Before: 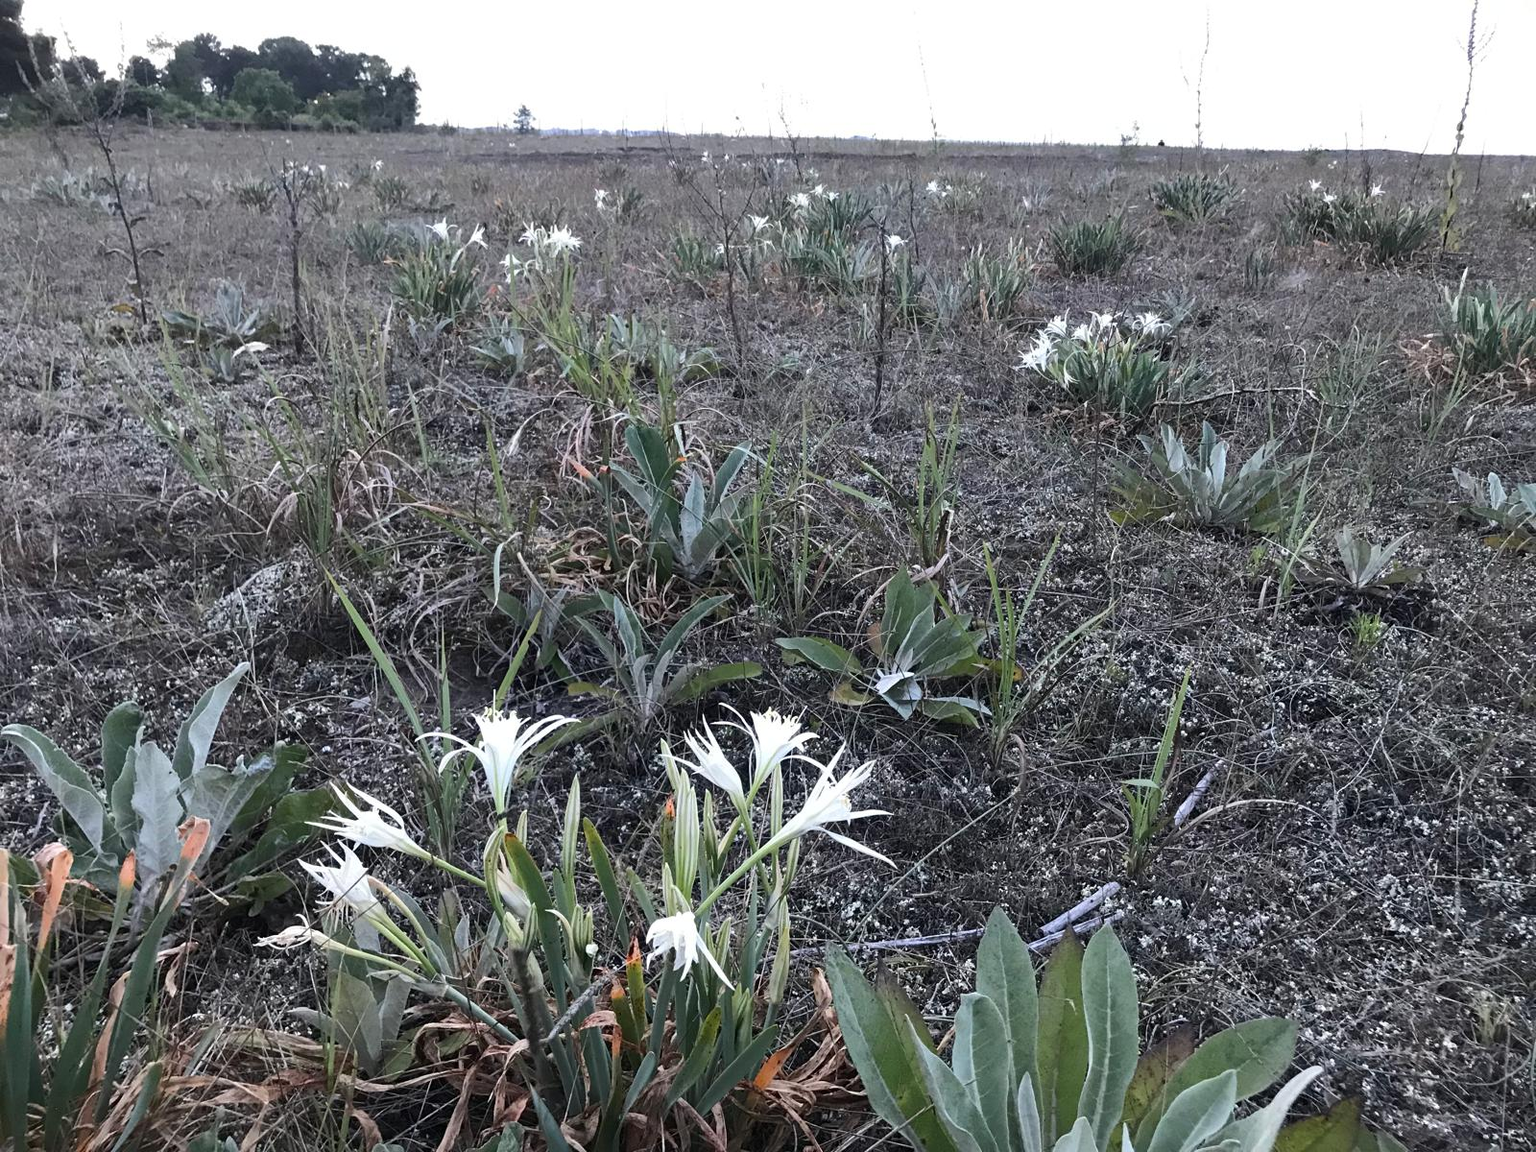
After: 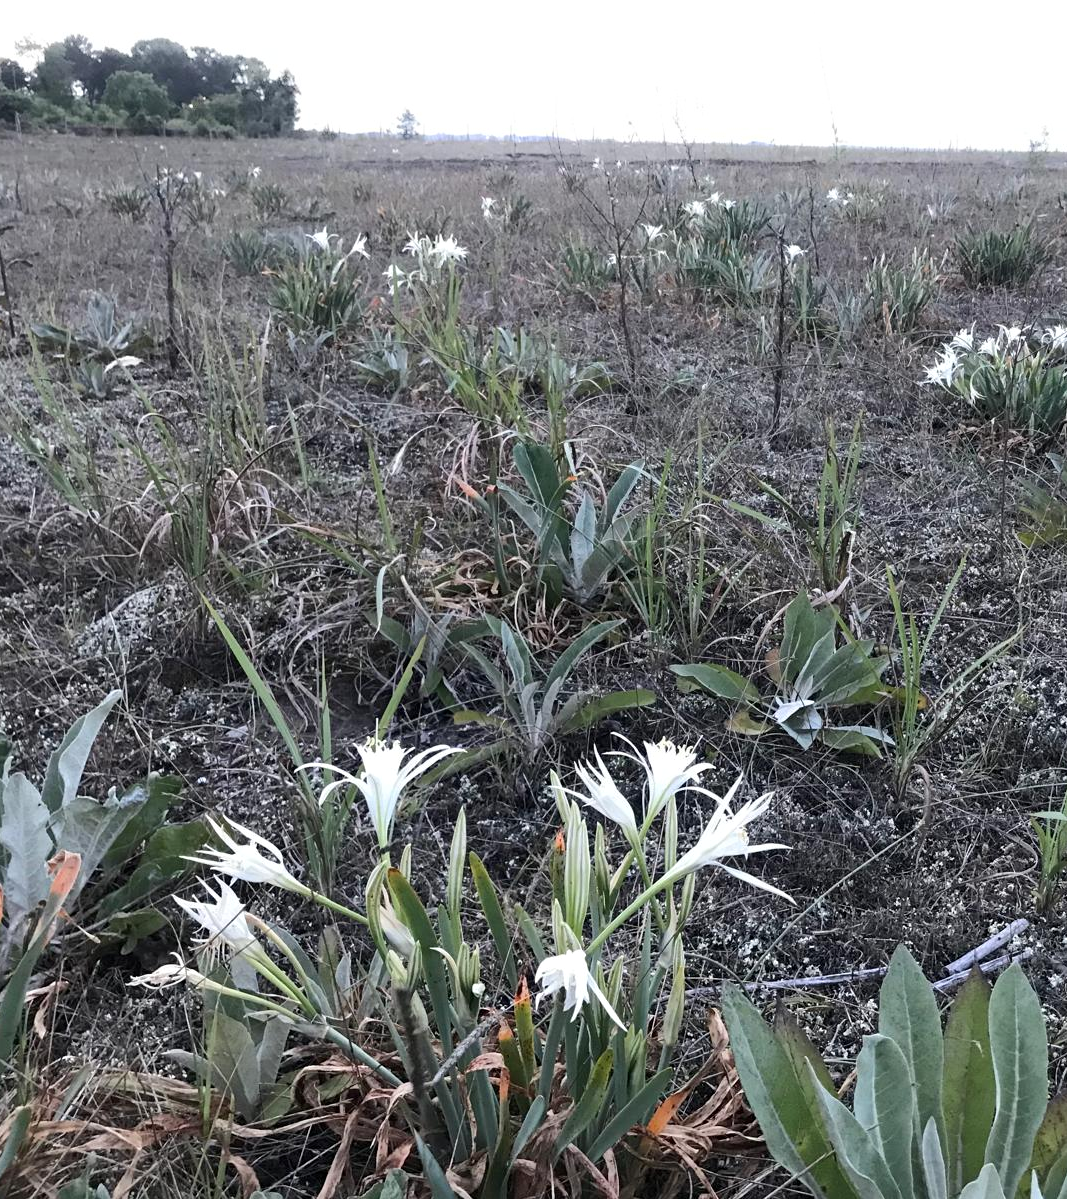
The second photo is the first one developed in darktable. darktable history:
crop and rotate: left 8.659%, right 24.612%
contrast equalizer: y [[0.545, 0.572, 0.59, 0.59, 0.571, 0.545], [0.5 ×6], [0.5 ×6], [0 ×6], [0 ×6]], mix 0.132
shadows and highlights: highlights 71.11, soften with gaussian
